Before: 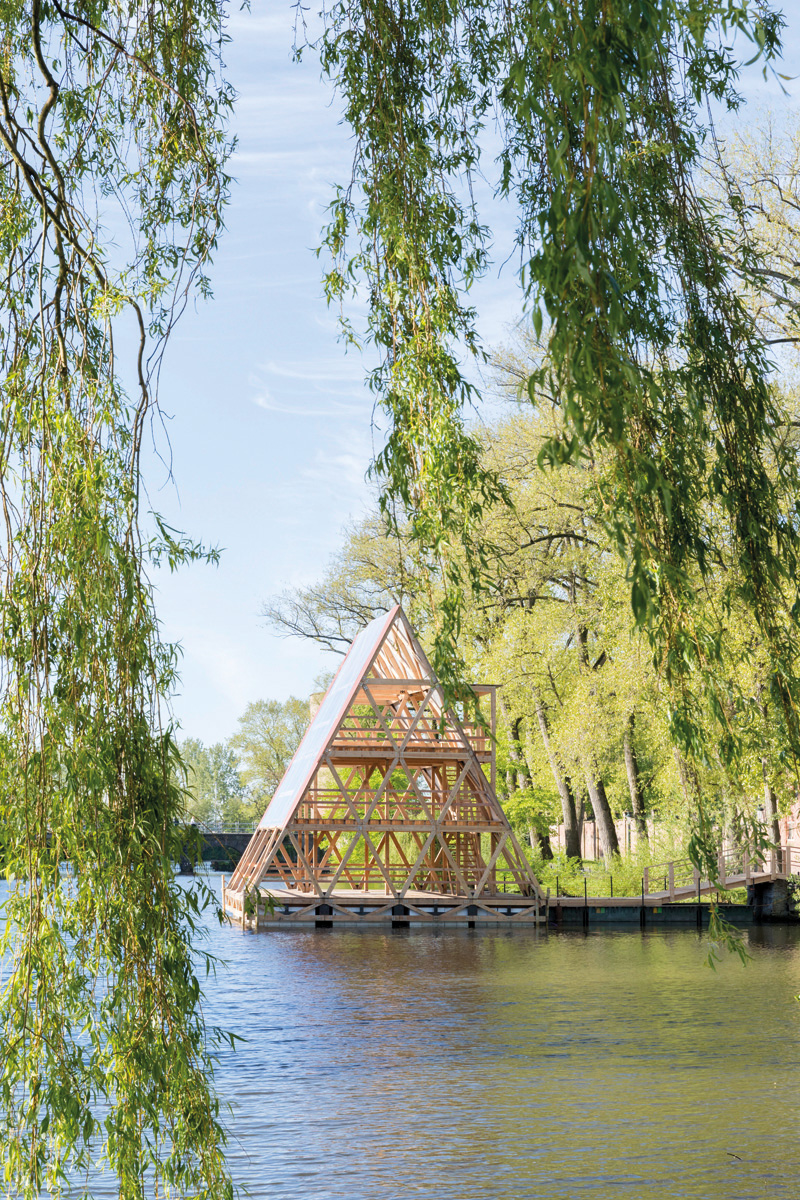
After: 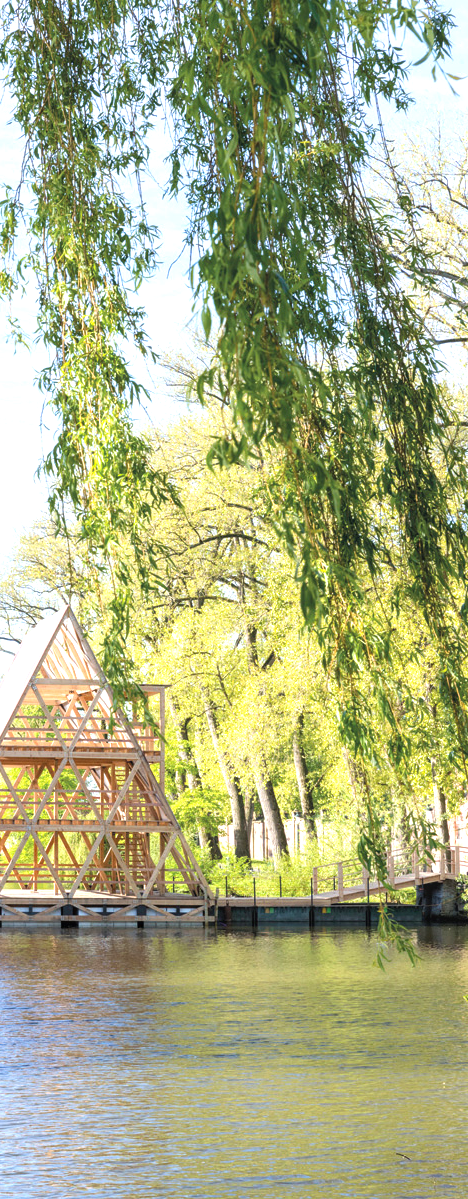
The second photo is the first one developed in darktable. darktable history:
local contrast: detail 110%
exposure: exposure 0.722 EV, compensate highlight preservation false
crop: left 41.402%
